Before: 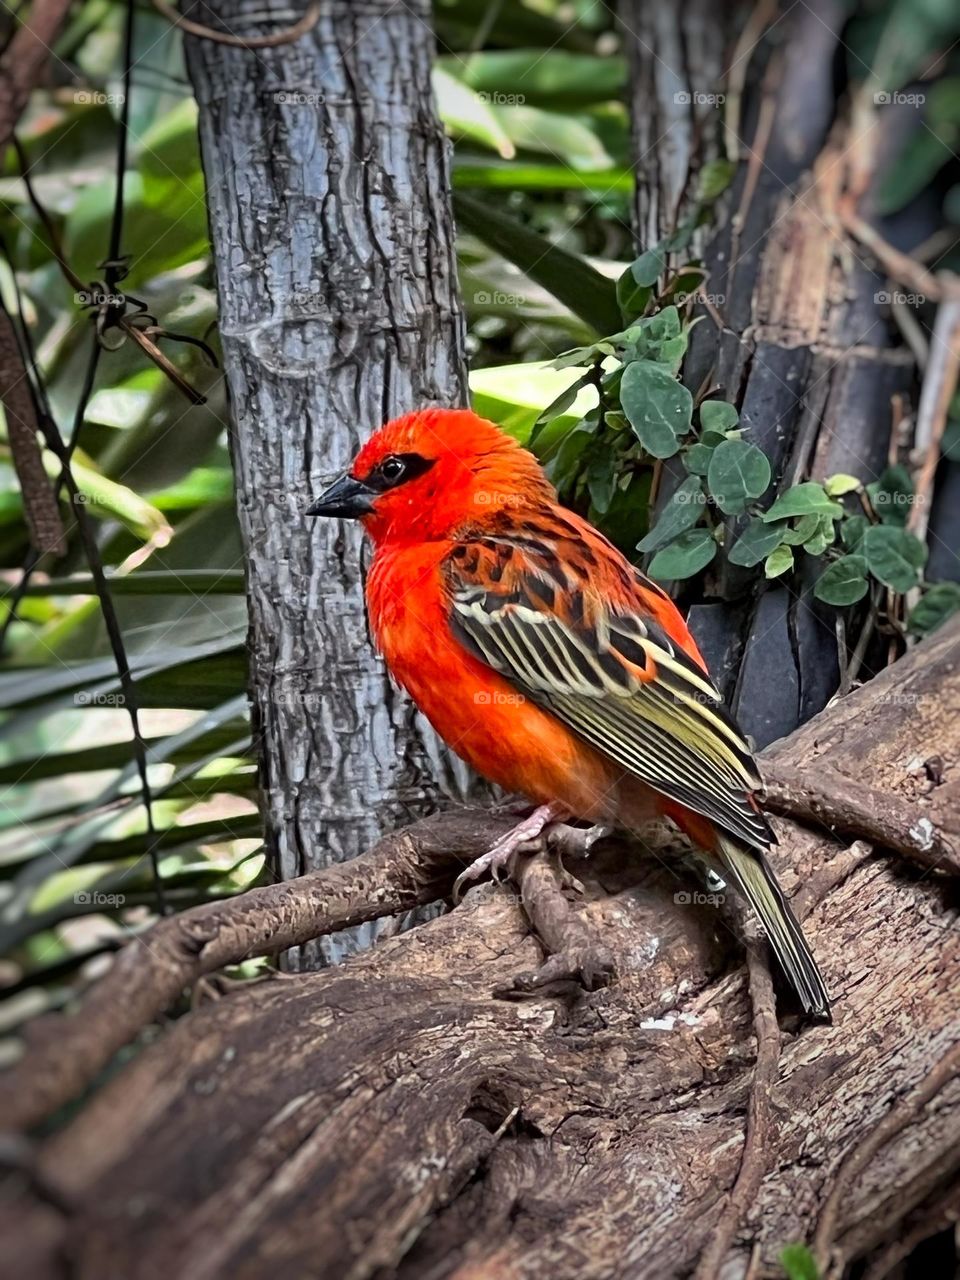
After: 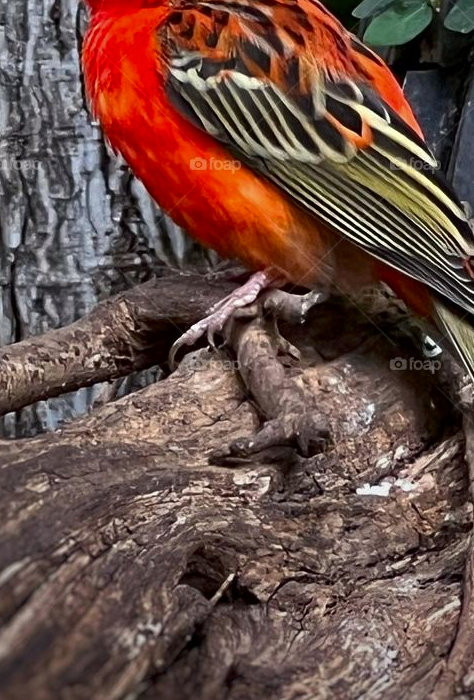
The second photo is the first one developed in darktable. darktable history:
crop: left 29.672%, top 41.786%, right 20.851%, bottom 3.487%
contrast brightness saturation: brightness -0.09
